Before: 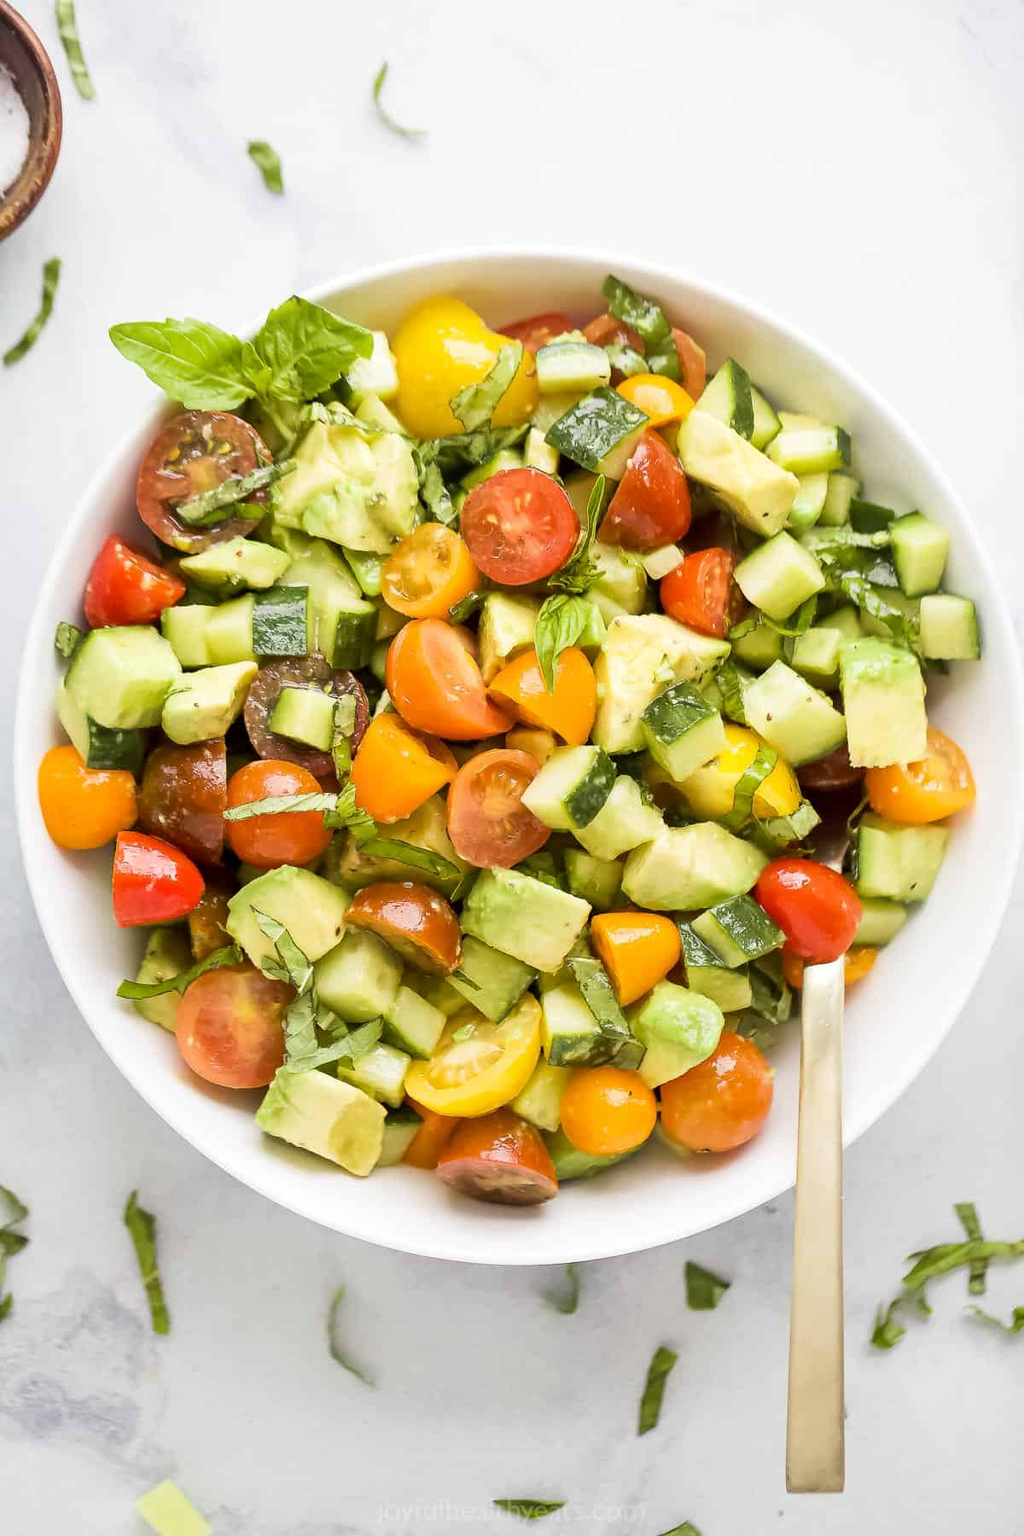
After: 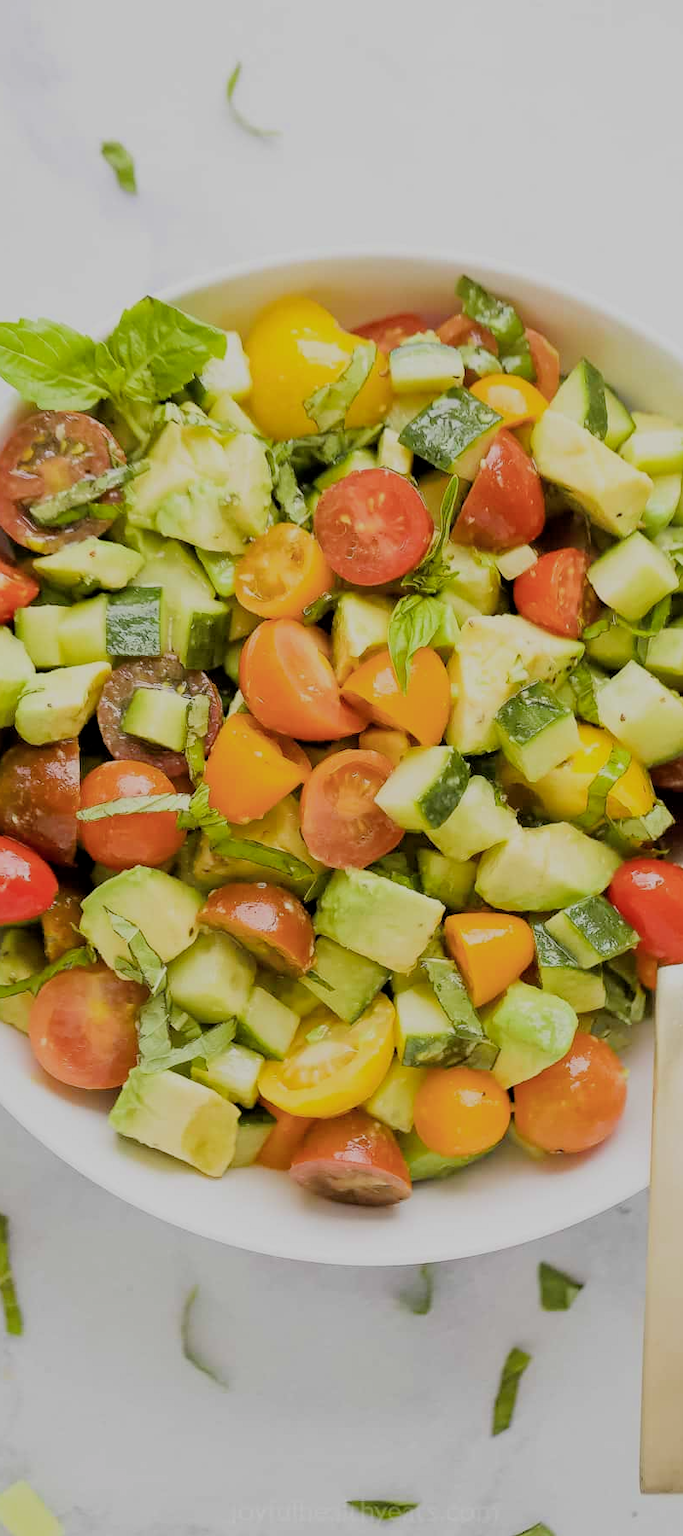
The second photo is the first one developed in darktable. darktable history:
filmic rgb: black relative exposure -8.88 EV, white relative exposure 4.99 EV, target black luminance 0%, hardness 3.79, latitude 66.61%, contrast 0.82, highlights saturation mix 11.34%, shadows ↔ highlights balance 20.65%
crop and rotate: left 14.339%, right 18.952%
color balance rgb: perceptual saturation grading › global saturation 0.59%, global vibrance 20%
